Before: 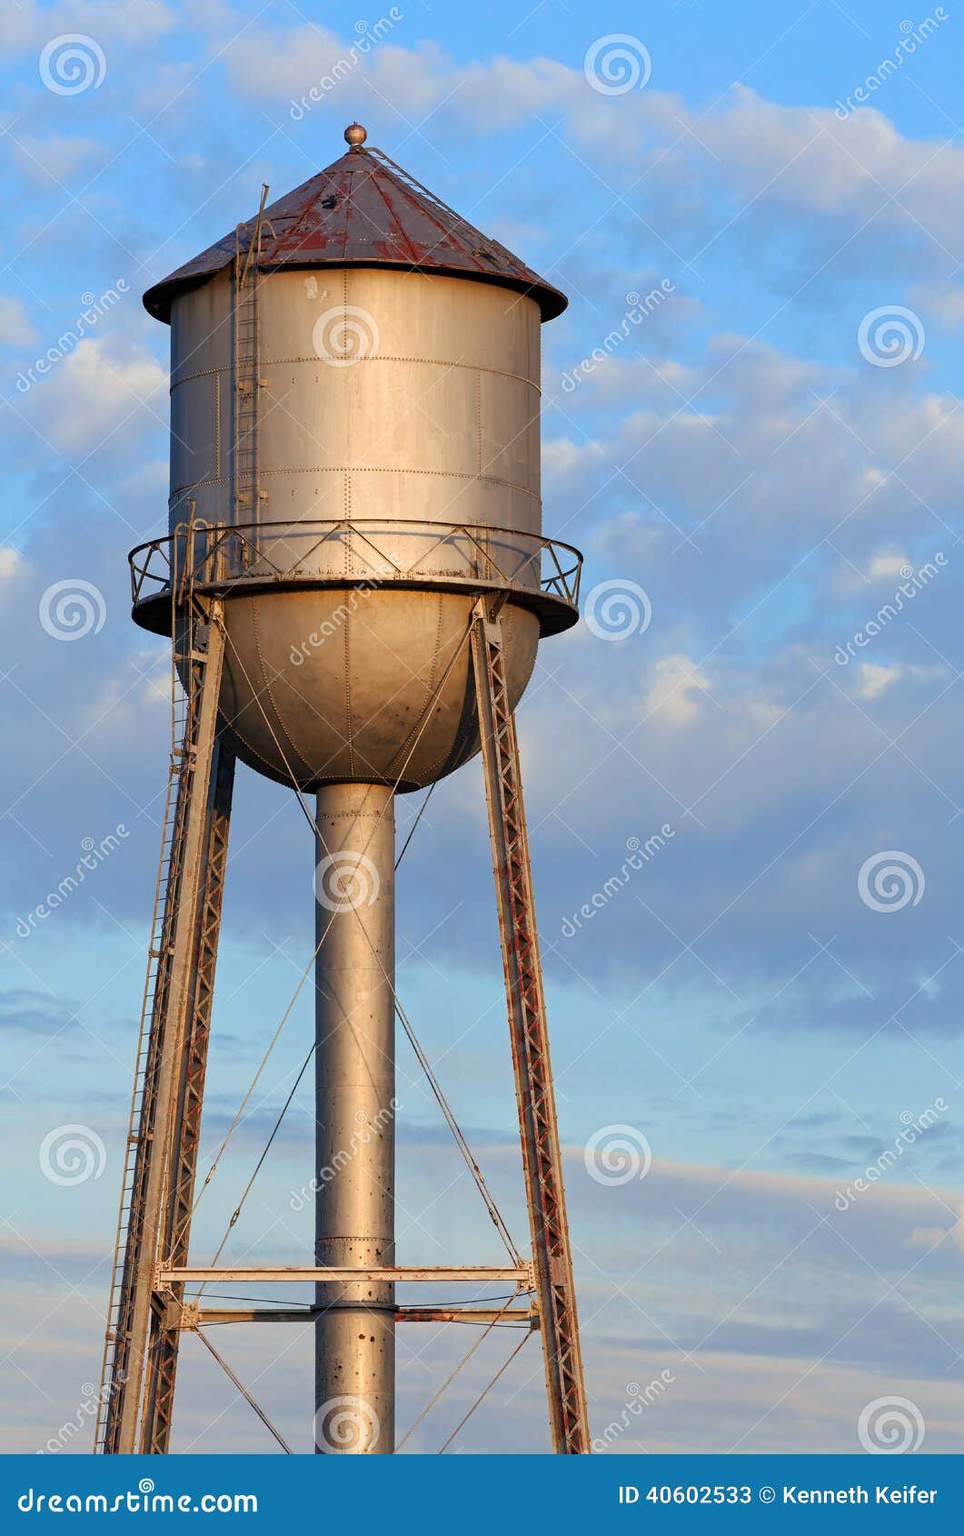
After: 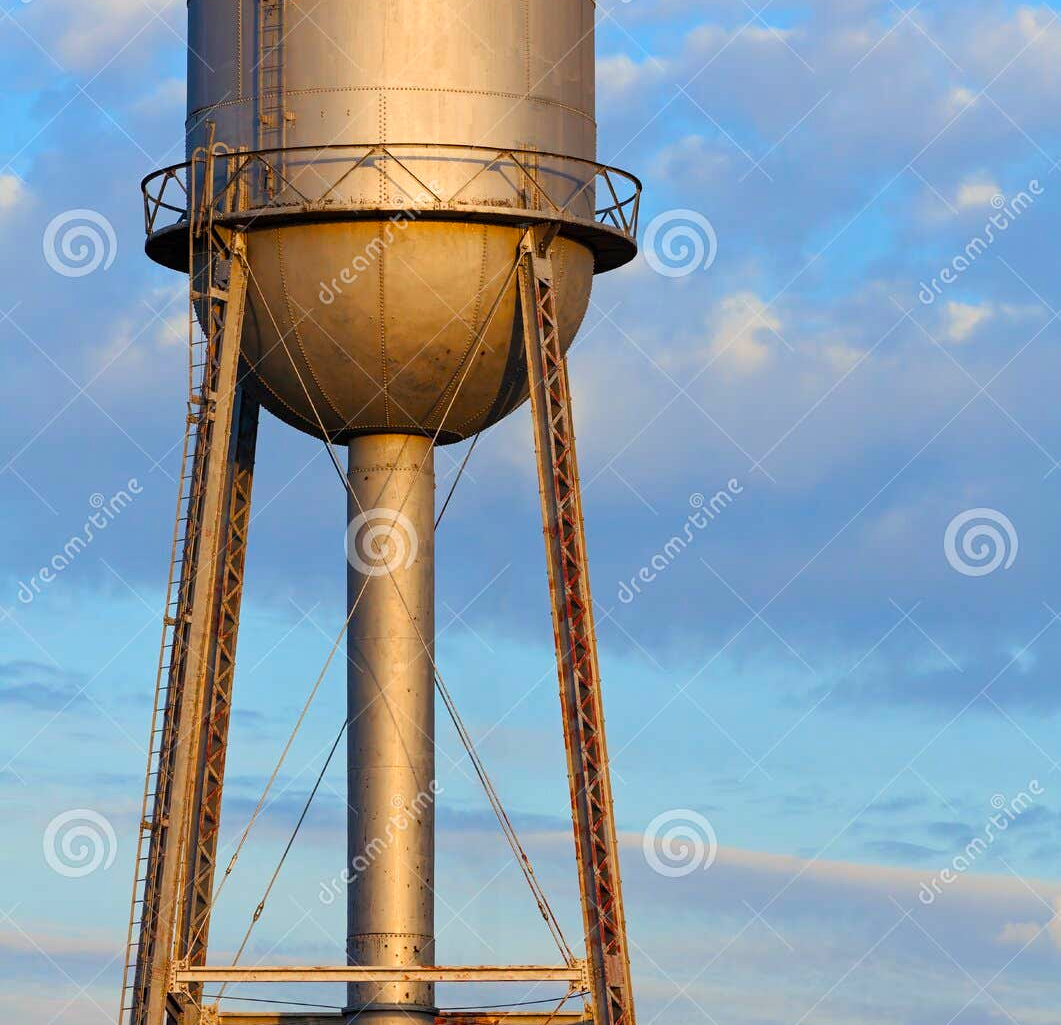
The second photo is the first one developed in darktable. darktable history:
crop and rotate: top 25.357%, bottom 13.942%
color balance rgb: perceptual saturation grading › global saturation 20%, global vibrance 20%
tone equalizer: on, module defaults
